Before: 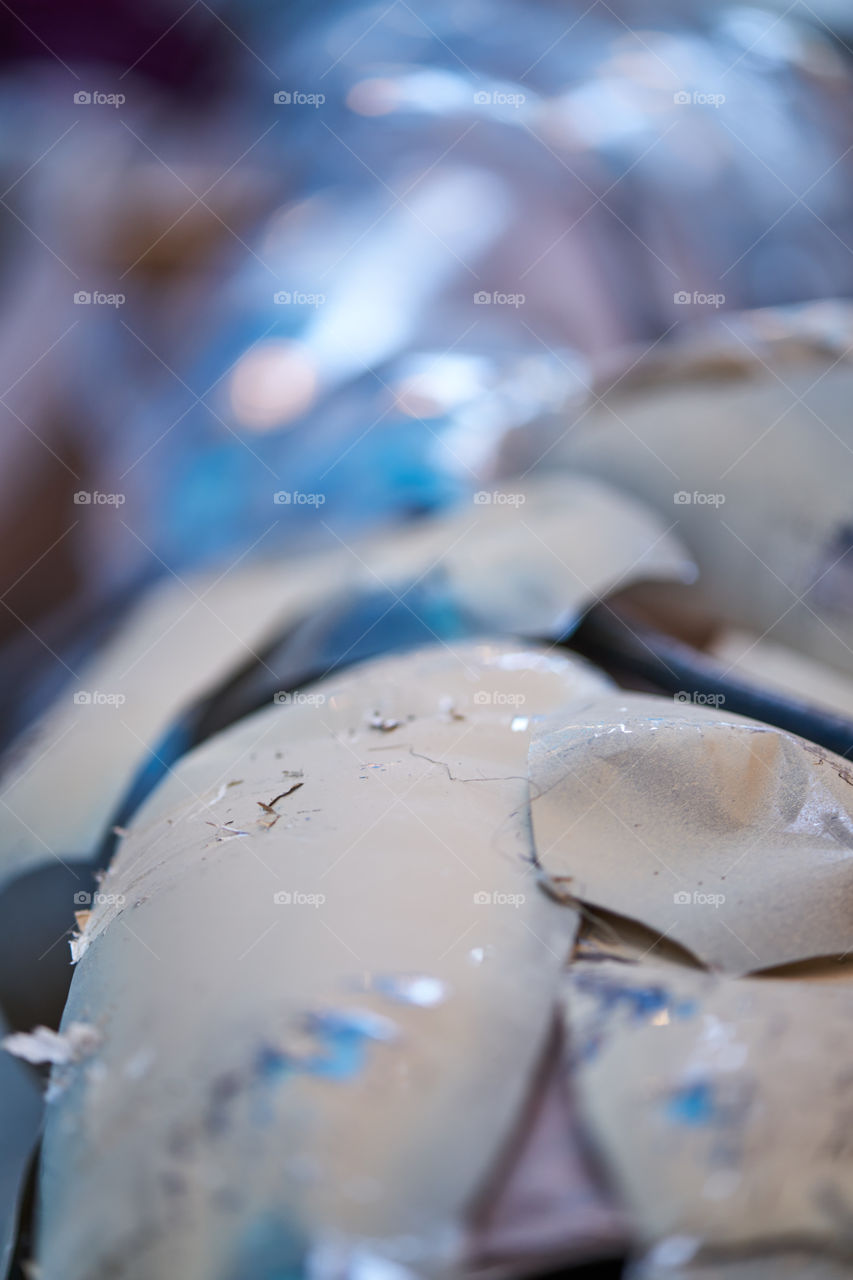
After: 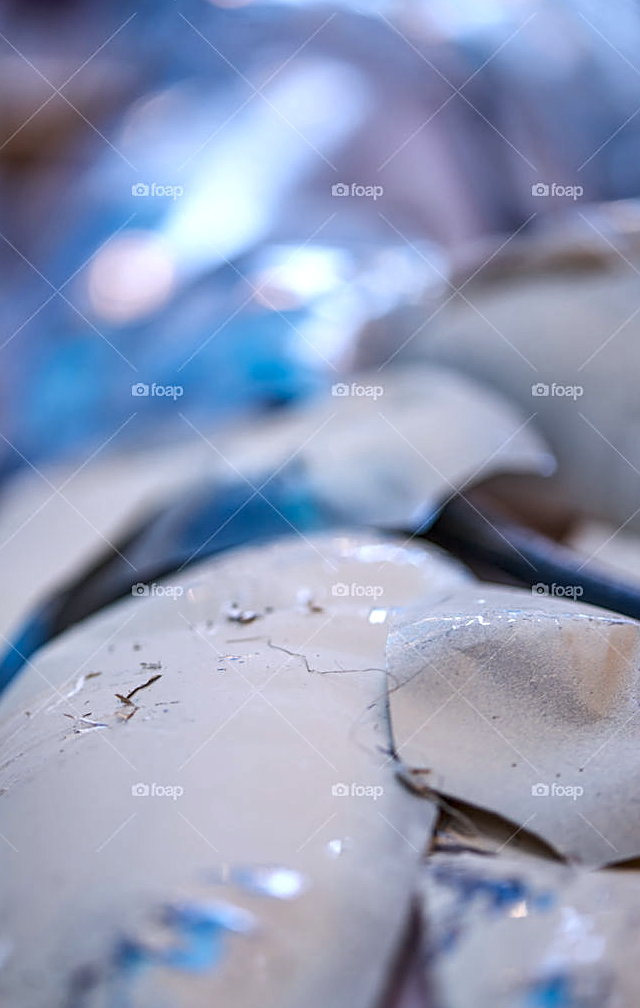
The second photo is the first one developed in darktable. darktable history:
local contrast: highlights 61%, detail 143%, midtone range 0.43
color calibration: gray › normalize channels true, illuminant as shot in camera, x 0.358, y 0.373, temperature 4628.91 K, gamut compression 0.011
crop: left 16.686%, top 8.512%, right 8.188%, bottom 12.687%
sharpen: on, module defaults
